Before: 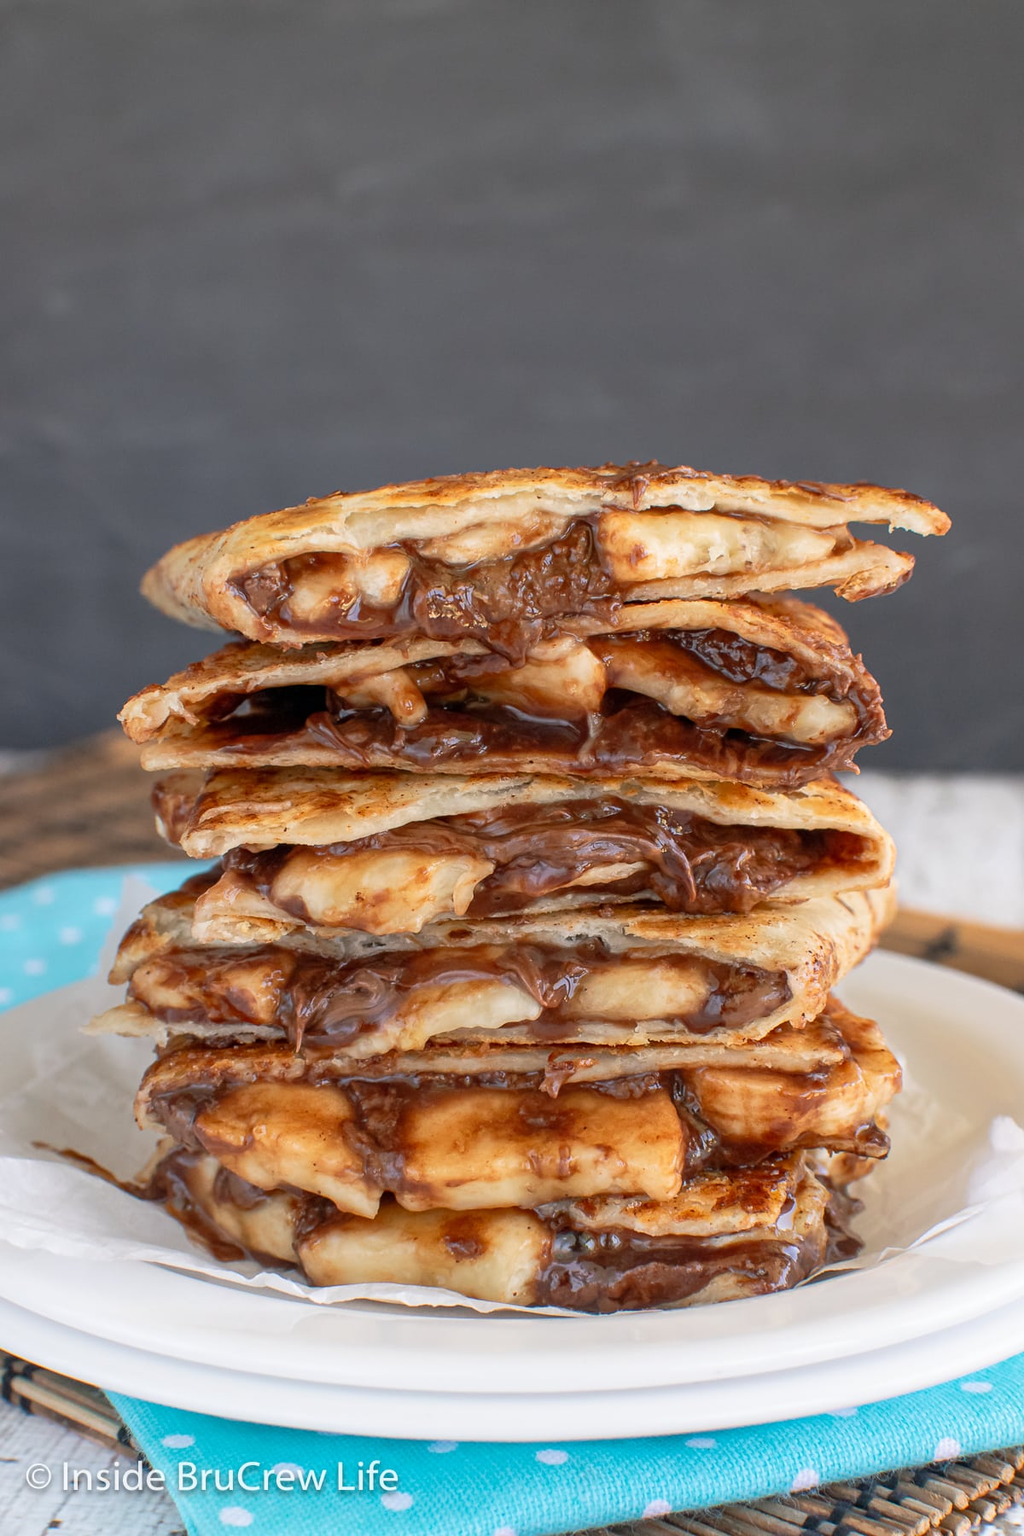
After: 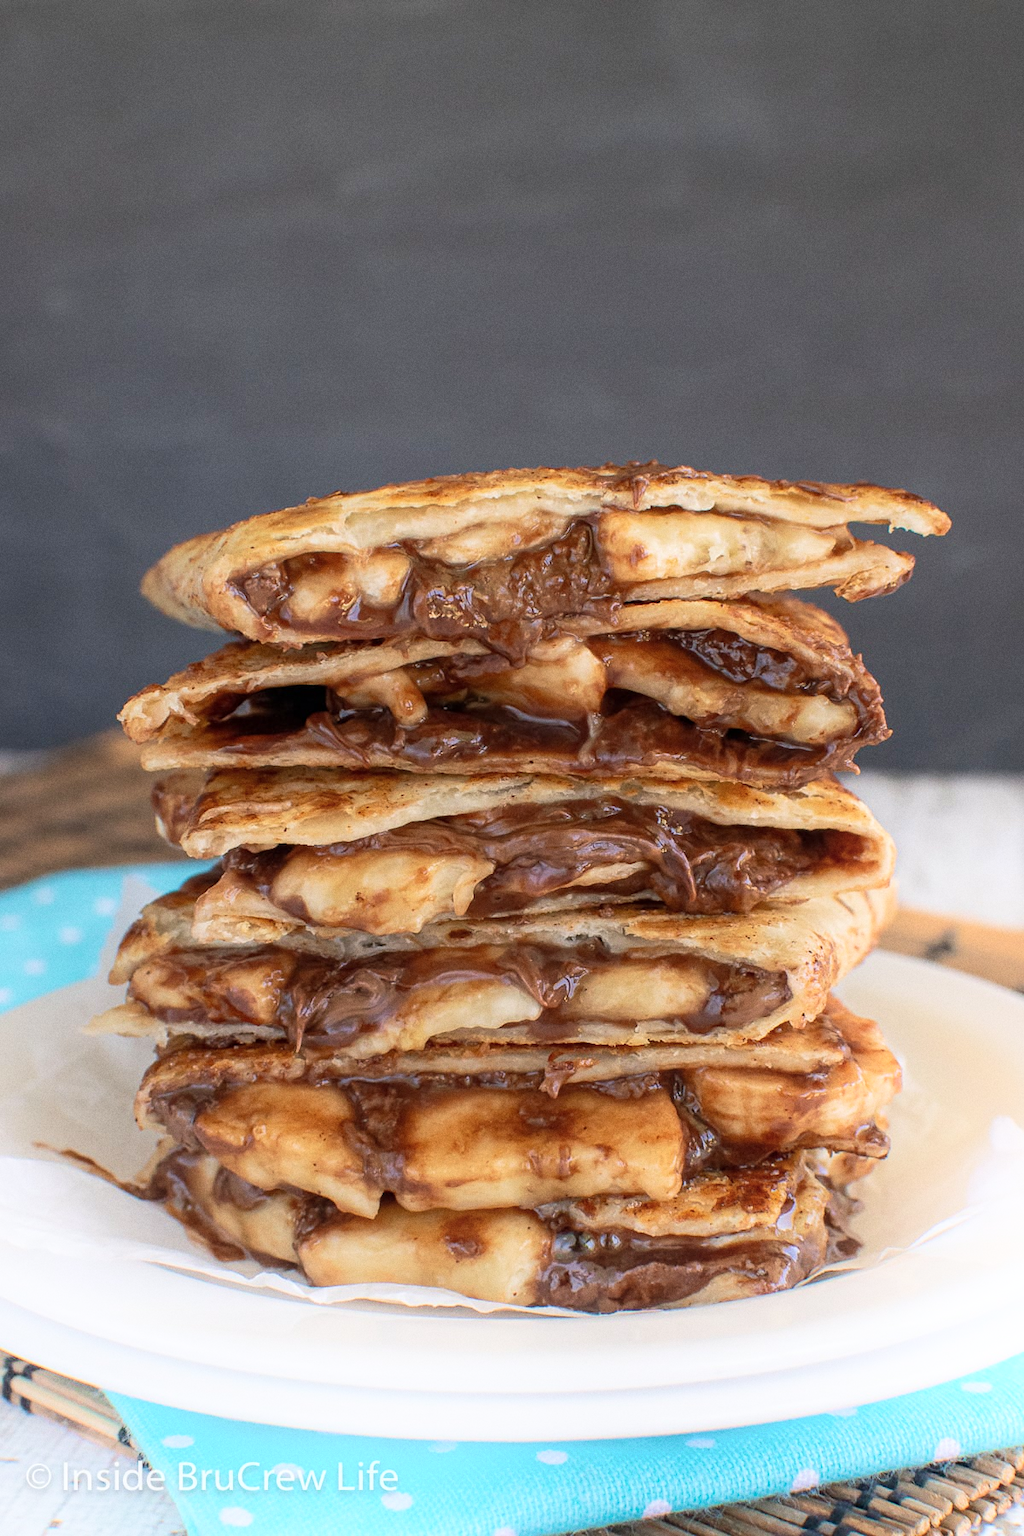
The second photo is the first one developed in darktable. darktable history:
grain: coarseness 7.08 ISO, strength 21.67%, mid-tones bias 59.58%
shadows and highlights: shadows -54.3, highlights 86.09, soften with gaussian
color zones: curves: ch1 [(0, 0.469) (0.01, 0.469) (0.12, 0.446) (0.248, 0.469) (0.5, 0.5) (0.748, 0.5) (0.99, 0.469) (1, 0.469)]
velvia: on, module defaults
